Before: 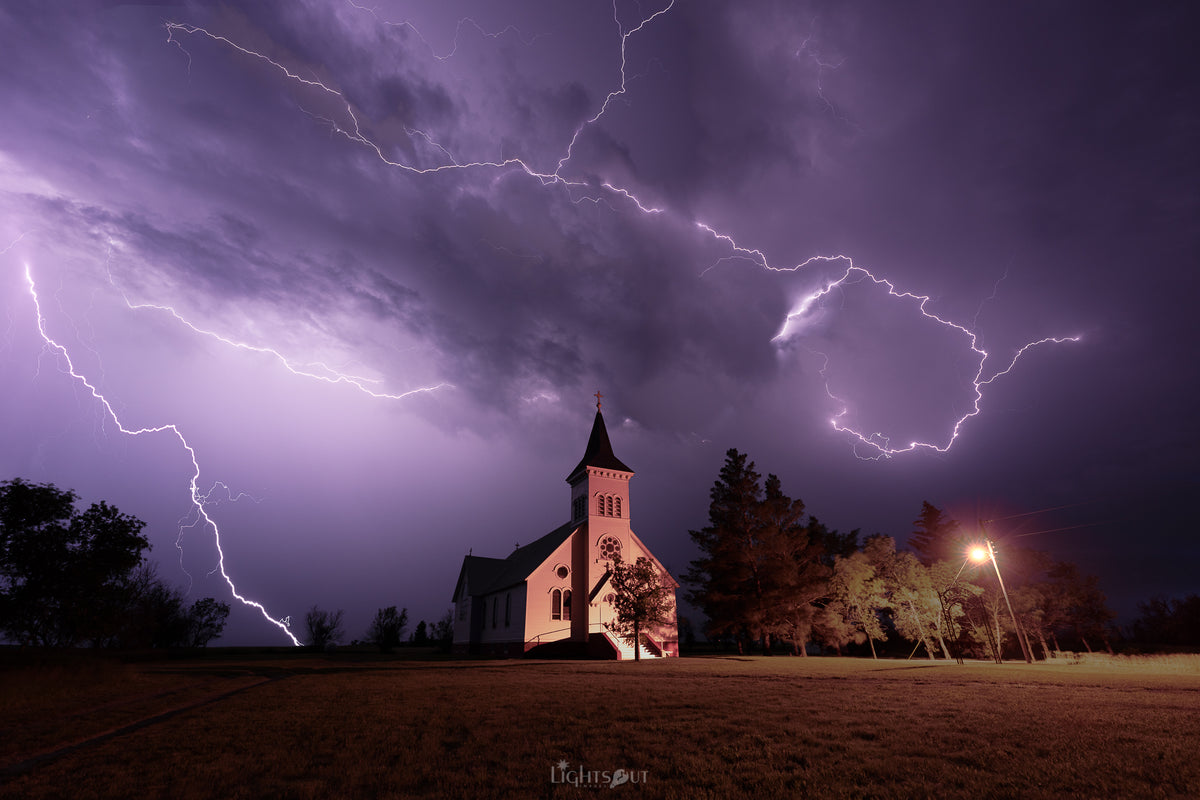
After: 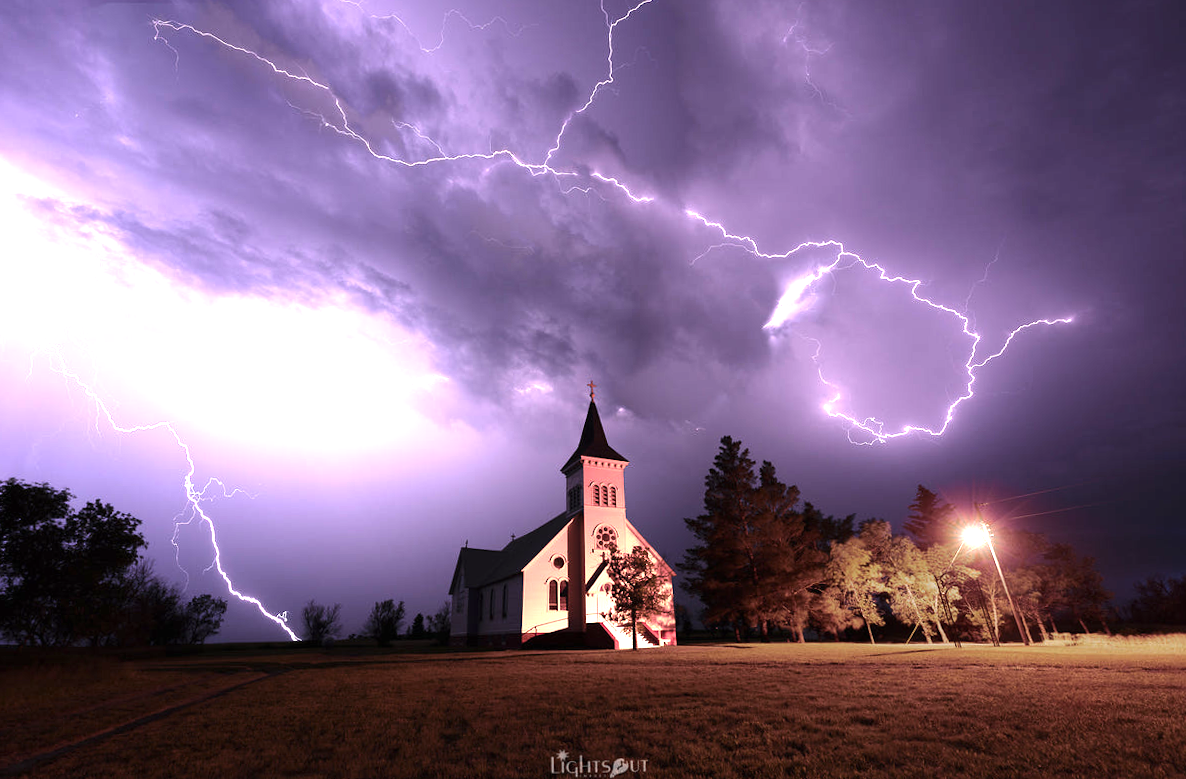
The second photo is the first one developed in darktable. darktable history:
white balance: emerald 1
exposure: black level correction 0, exposure 1.2 EV, compensate exposure bias true, compensate highlight preservation false
rotate and perspective: rotation -1°, crop left 0.011, crop right 0.989, crop top 0.025, crop bottom 0.975
tone equalizer: -8 EV -0.417 EV, -7 EV -0.389 EV, -6 EV -0.333 EV, -5 EV -0.222 EV, -3 EV 0.222 EV, -2 EV 0.333 EV, -1 EV 0.389 EV, +0 EV 0.417 EV, edges refinement/feathering 500, mask exposure compensation -1.57 EV, preserve details no
